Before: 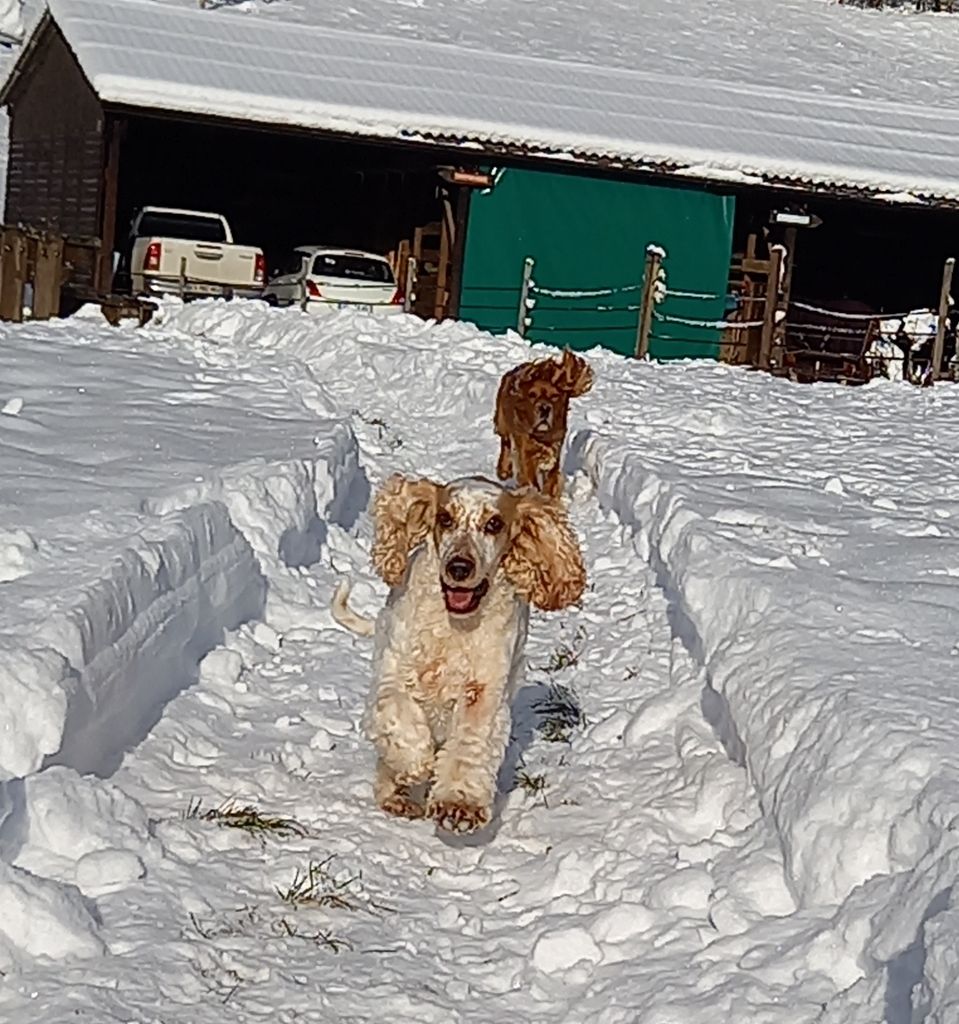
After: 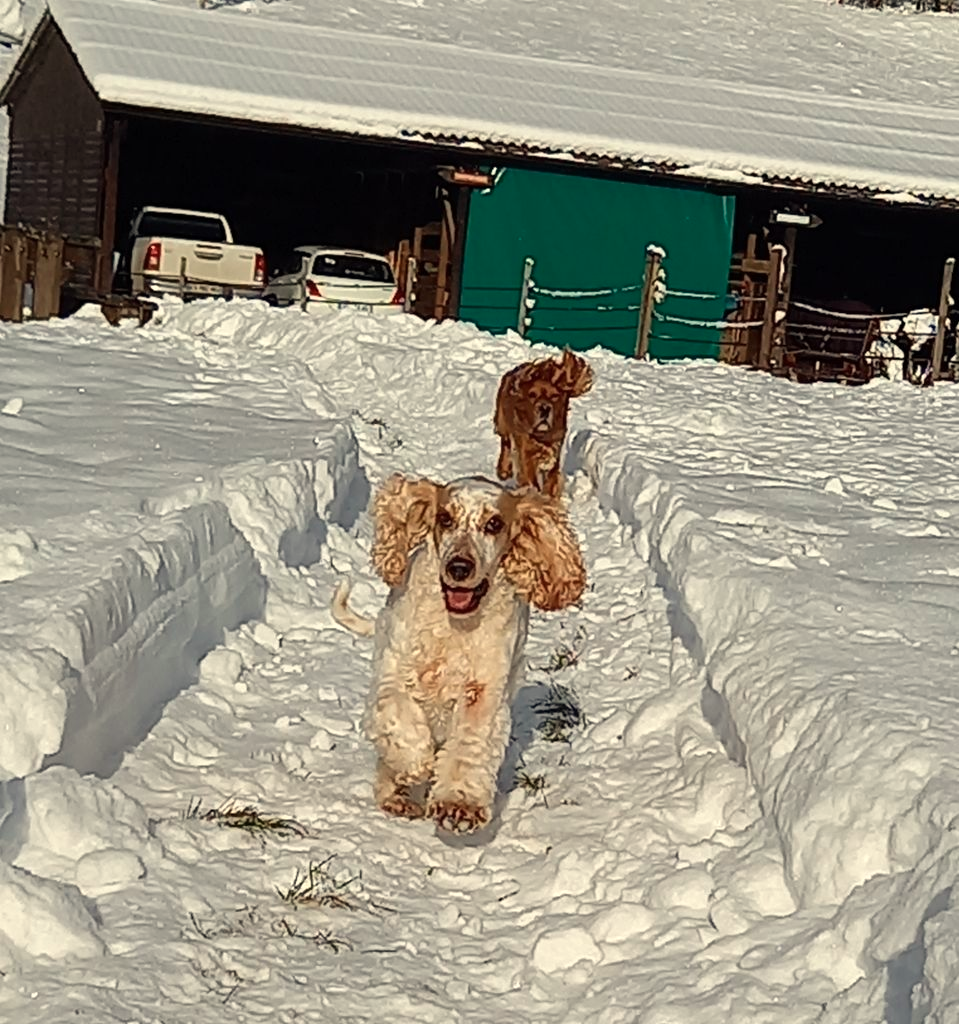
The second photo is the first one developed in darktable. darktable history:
color calibration: illuminant Planckian (black body), x 0.378, y 0.375, temperature 4065 K
white balance: red 1.138, green 0.996, blue 0.812
